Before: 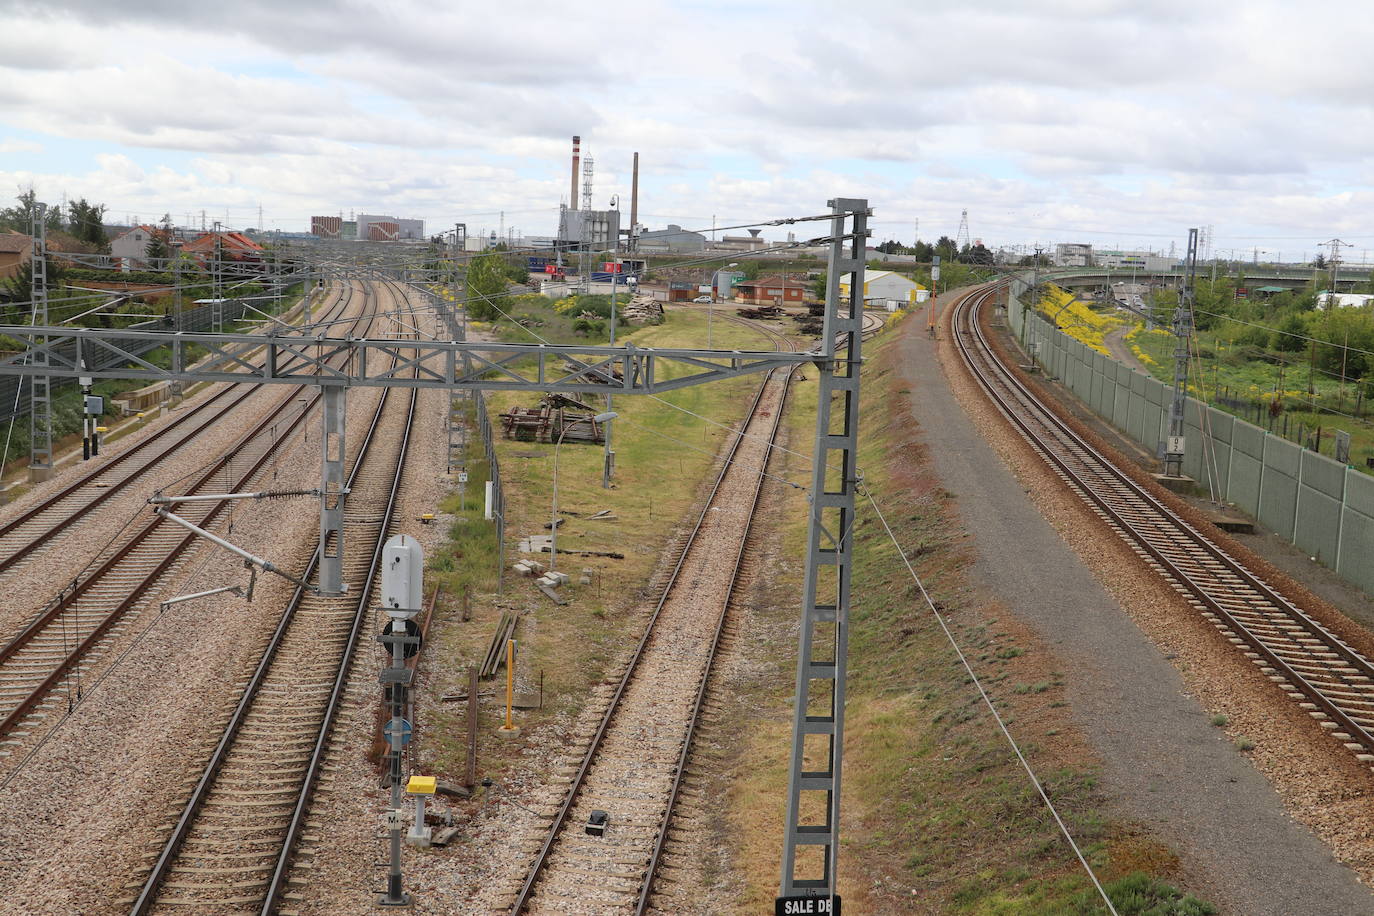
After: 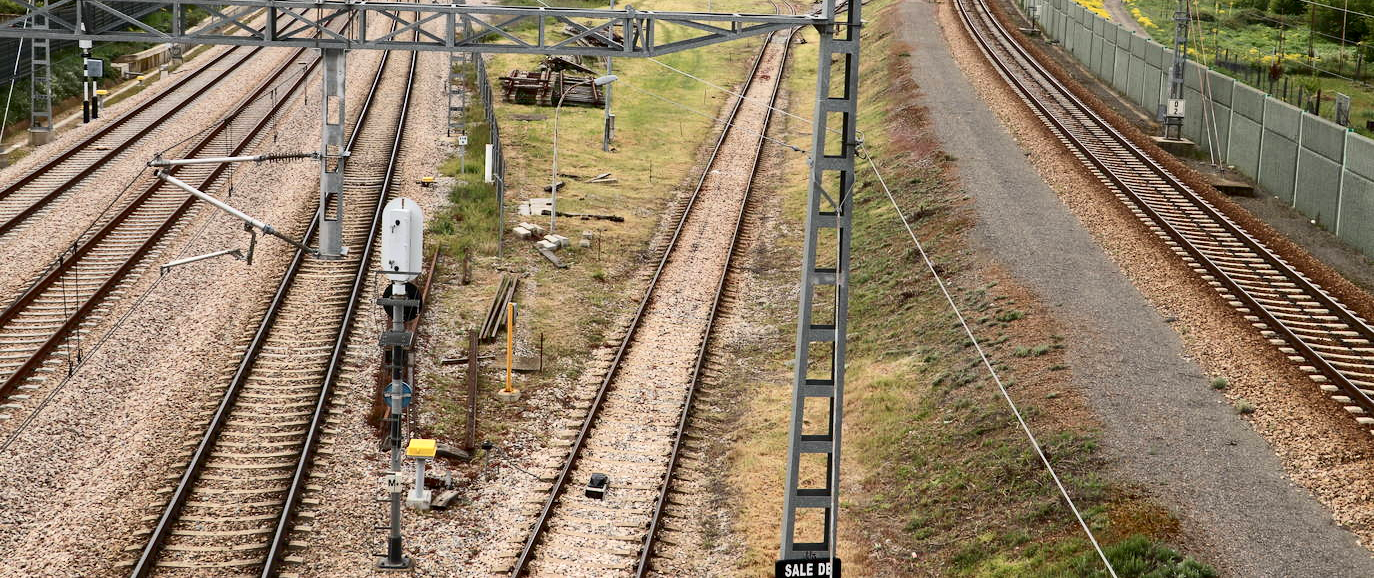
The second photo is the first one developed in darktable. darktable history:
crop and rotate: top 36.805%
contrast brightness saturation: contrast 0.291
exposure: black level correction 0.004, exposure 0.417 EV, compensate highlight preservation false
